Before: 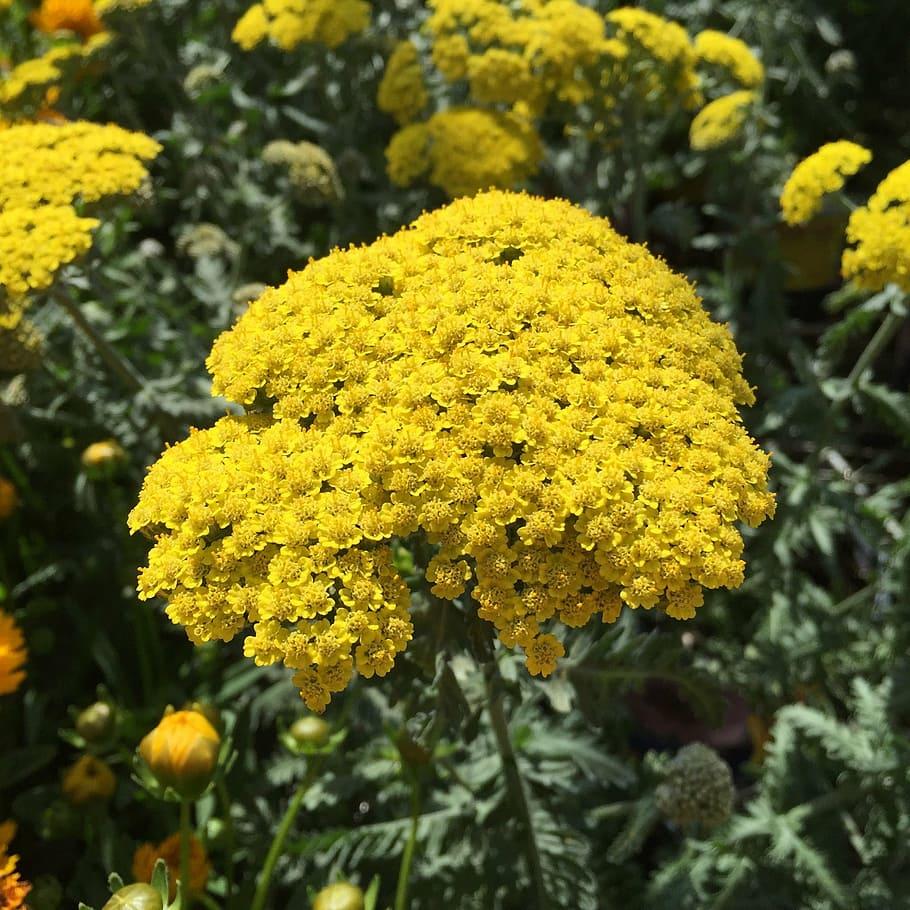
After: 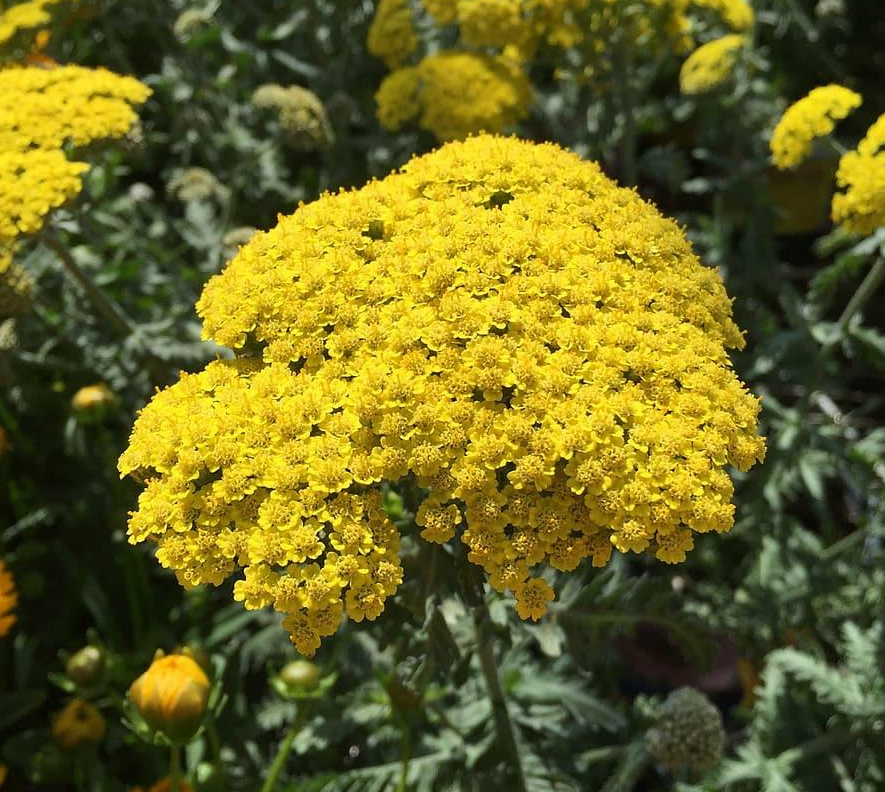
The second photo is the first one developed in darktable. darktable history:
crop: left 1.176%, top 6.184%, right 1.569%, bottom 6.725%
